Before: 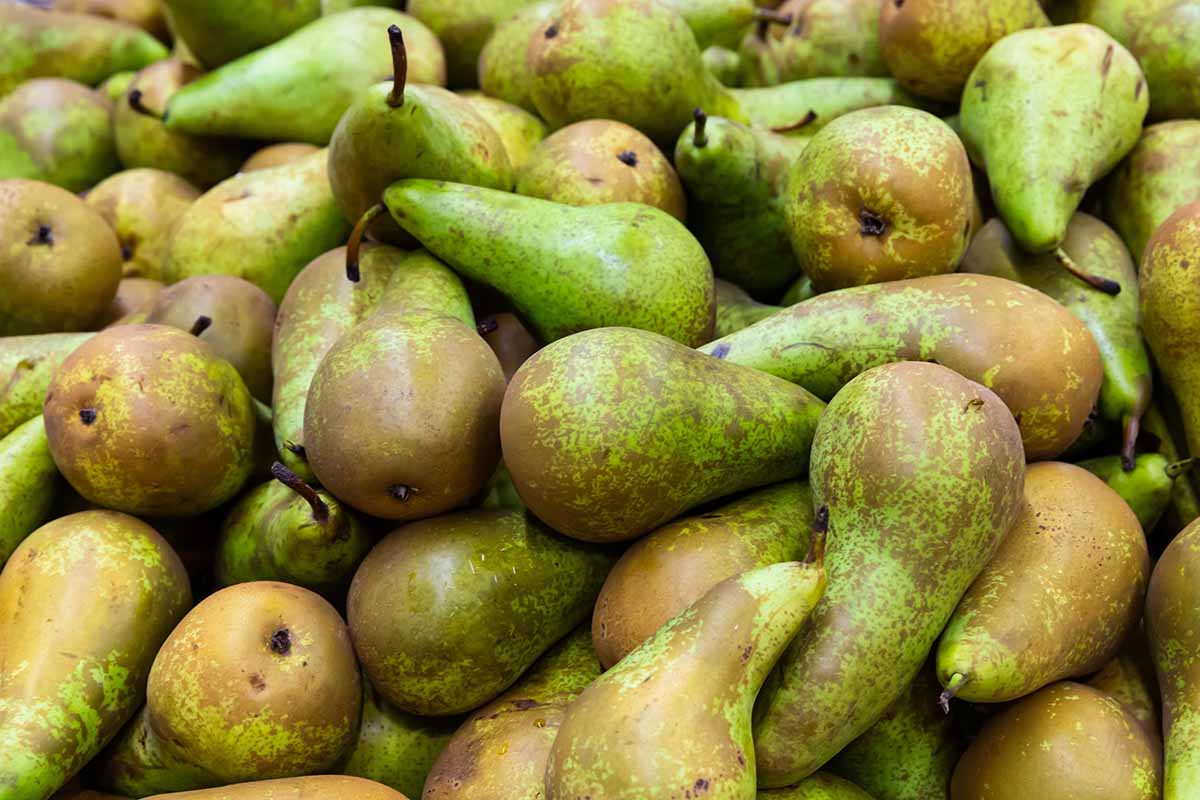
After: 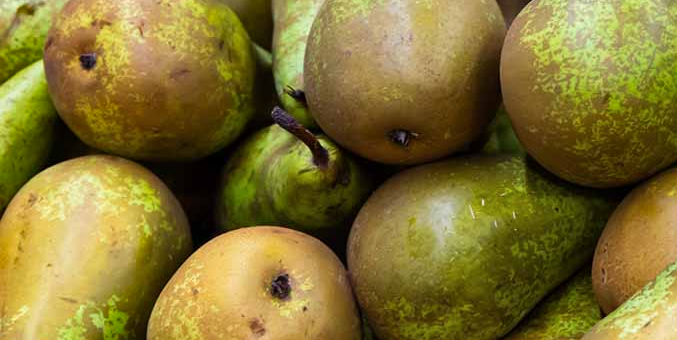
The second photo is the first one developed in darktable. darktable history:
crop: top 44.416%, right 43.534%, bottom 12.969%
shadows and highlights: white point adjustment 0.16, highlights -71.32, soften with gaussian
